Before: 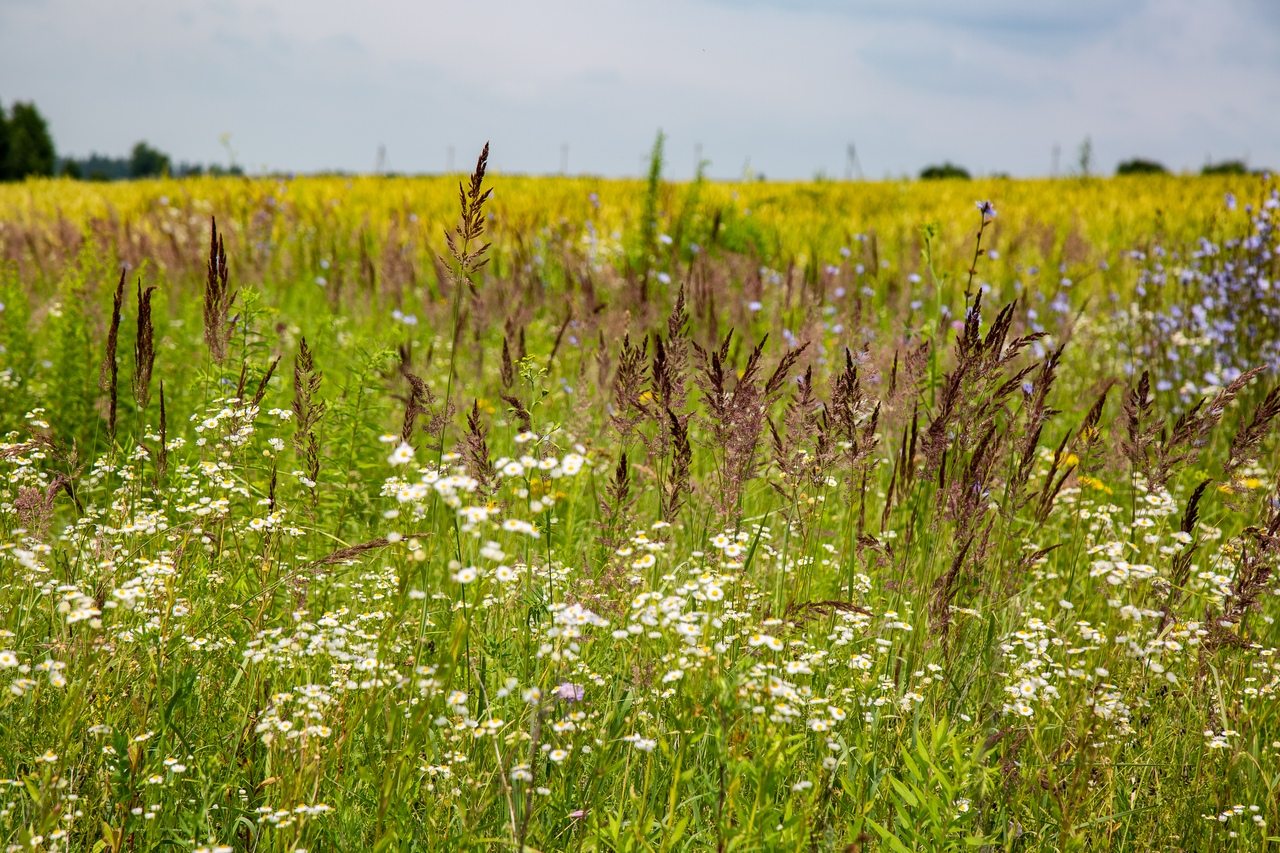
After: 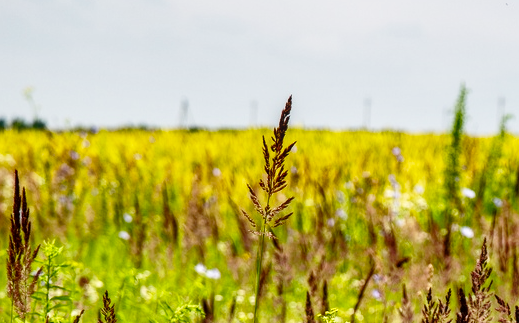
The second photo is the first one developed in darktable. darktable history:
crop: left 15.452%, top 5.459%, right 43.956%, bottom 56.62%
local contrast: on, module defaults
base curve: curves: ch0 [(0, 0) (0.028, 0.03) (0.121, 0.232) (0.46, 0.748) (0.859, 0.968) (1, 1)], preserve colors none
shadows and highlights: shadows 60, soften with gaussian
